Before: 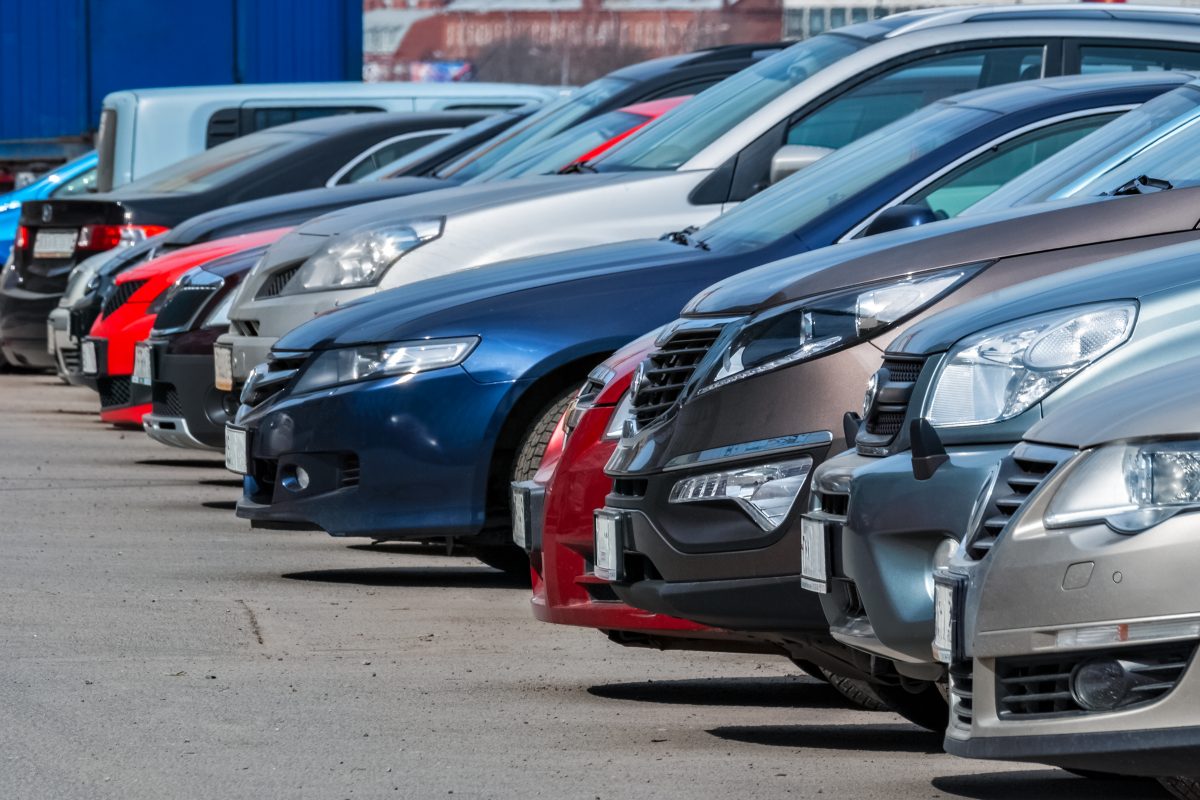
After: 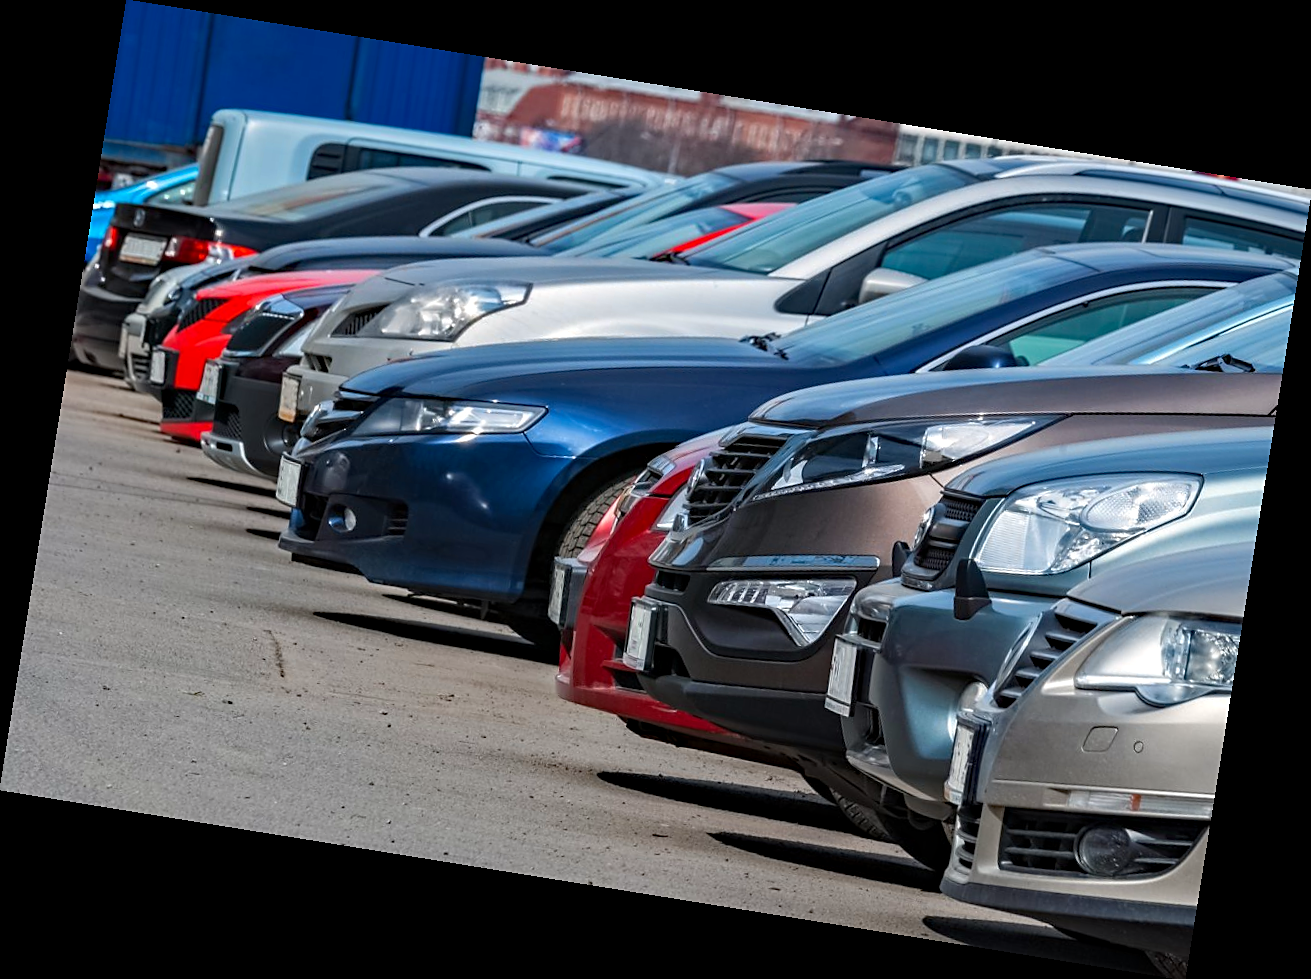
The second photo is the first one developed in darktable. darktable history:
haze removal: compatibility mode true, adaptive false
sharpen: radius 1.864, amount 0.398, threshold 1.271
rotate and perspective: rotation 9.12°, automatic cropping off
